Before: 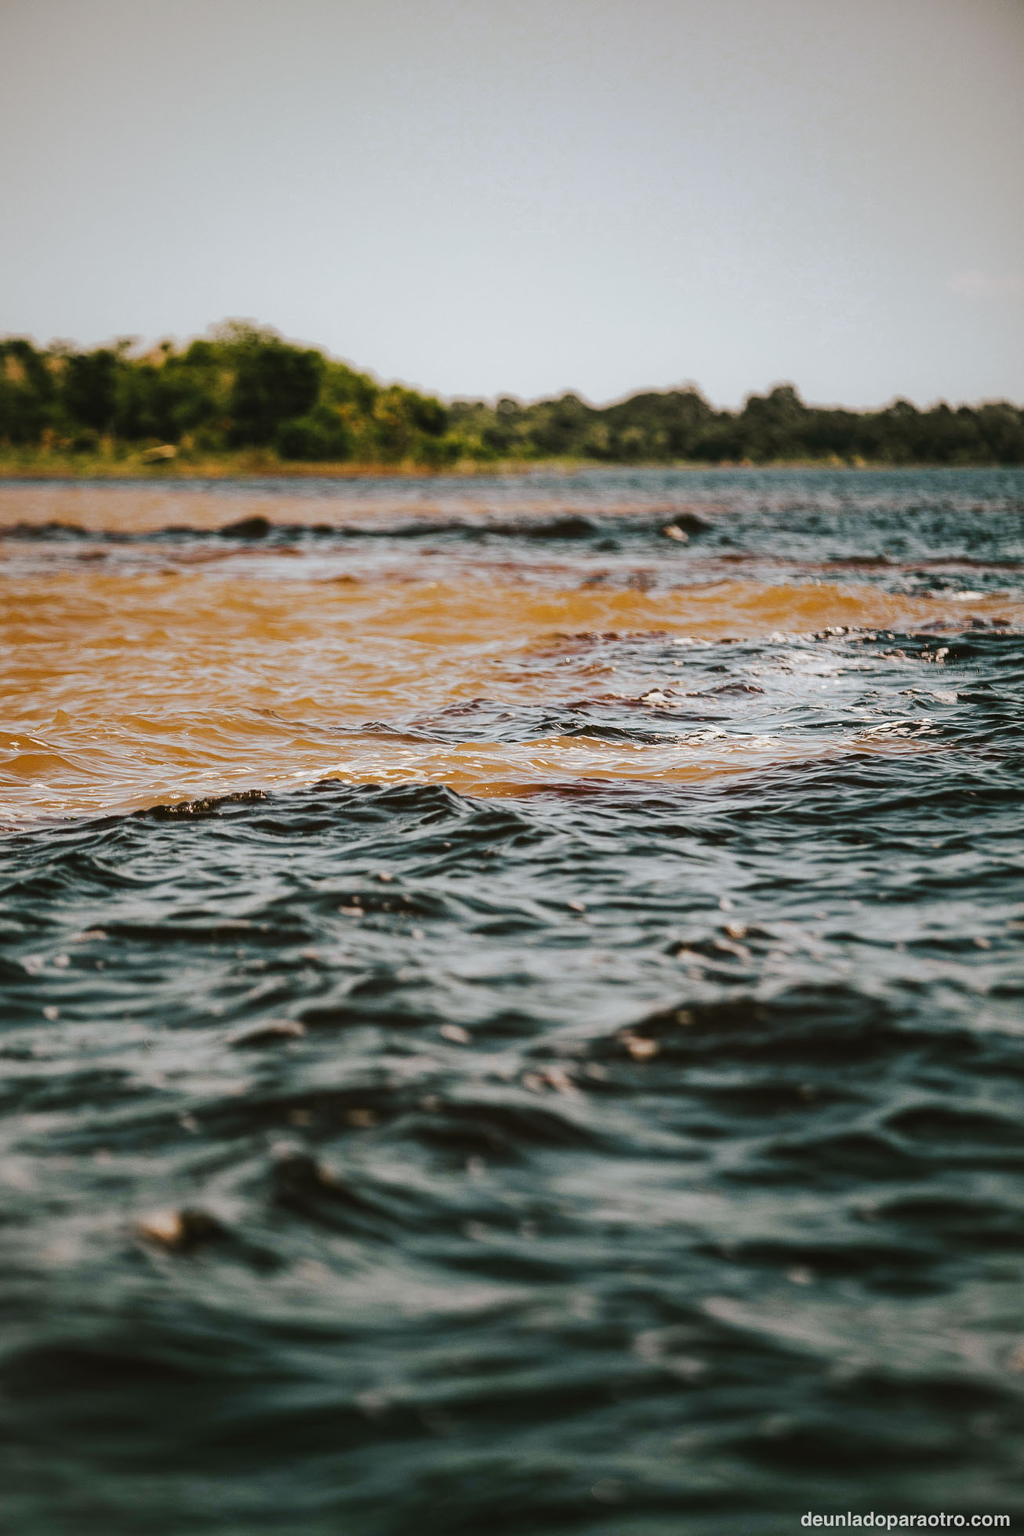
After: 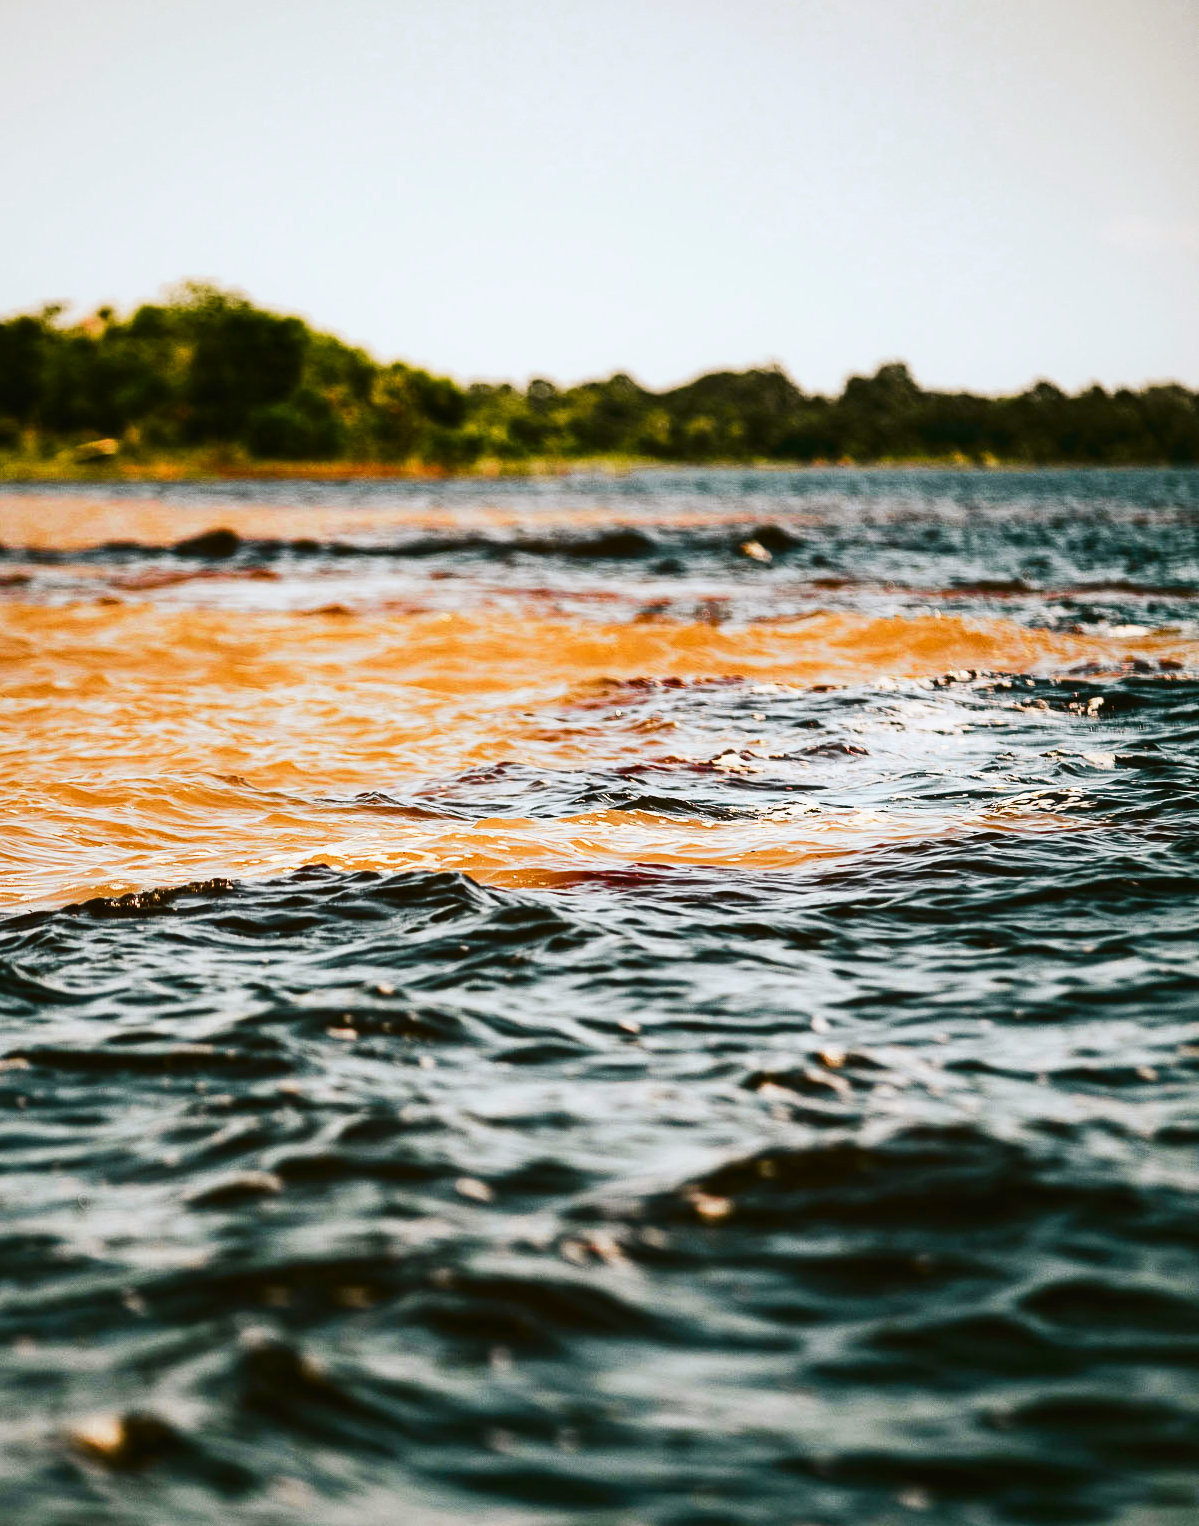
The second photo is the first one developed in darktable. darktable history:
tone curve: curves: ch0 [(0, 0) (0.187, 0.12) (0.384, 0.363) (0.577, 0.681) (0.735, 0.881) (0.864, 0.959) (1, 0.987)]; ch1 [(0, 0) (0.402, 0.36) (0.476, 0.466) (0.501, 0.501) (0.518, 0.514) (0.564, 0.614) (0.614, 0.664) (0.741, 0.829) (1, 1)]; ch2 [(0, 0) (0.429, 0.387) (0.483, 0.481) (0.503, 0.501) (0.522, 0.533) (0.564, 0.605) (0.615, 0.697) (0.702, 0.774) (1, 0.895)], color space Lab, independent channels
crop: left 8.155%, top 6.611%, bottom 15.385%
